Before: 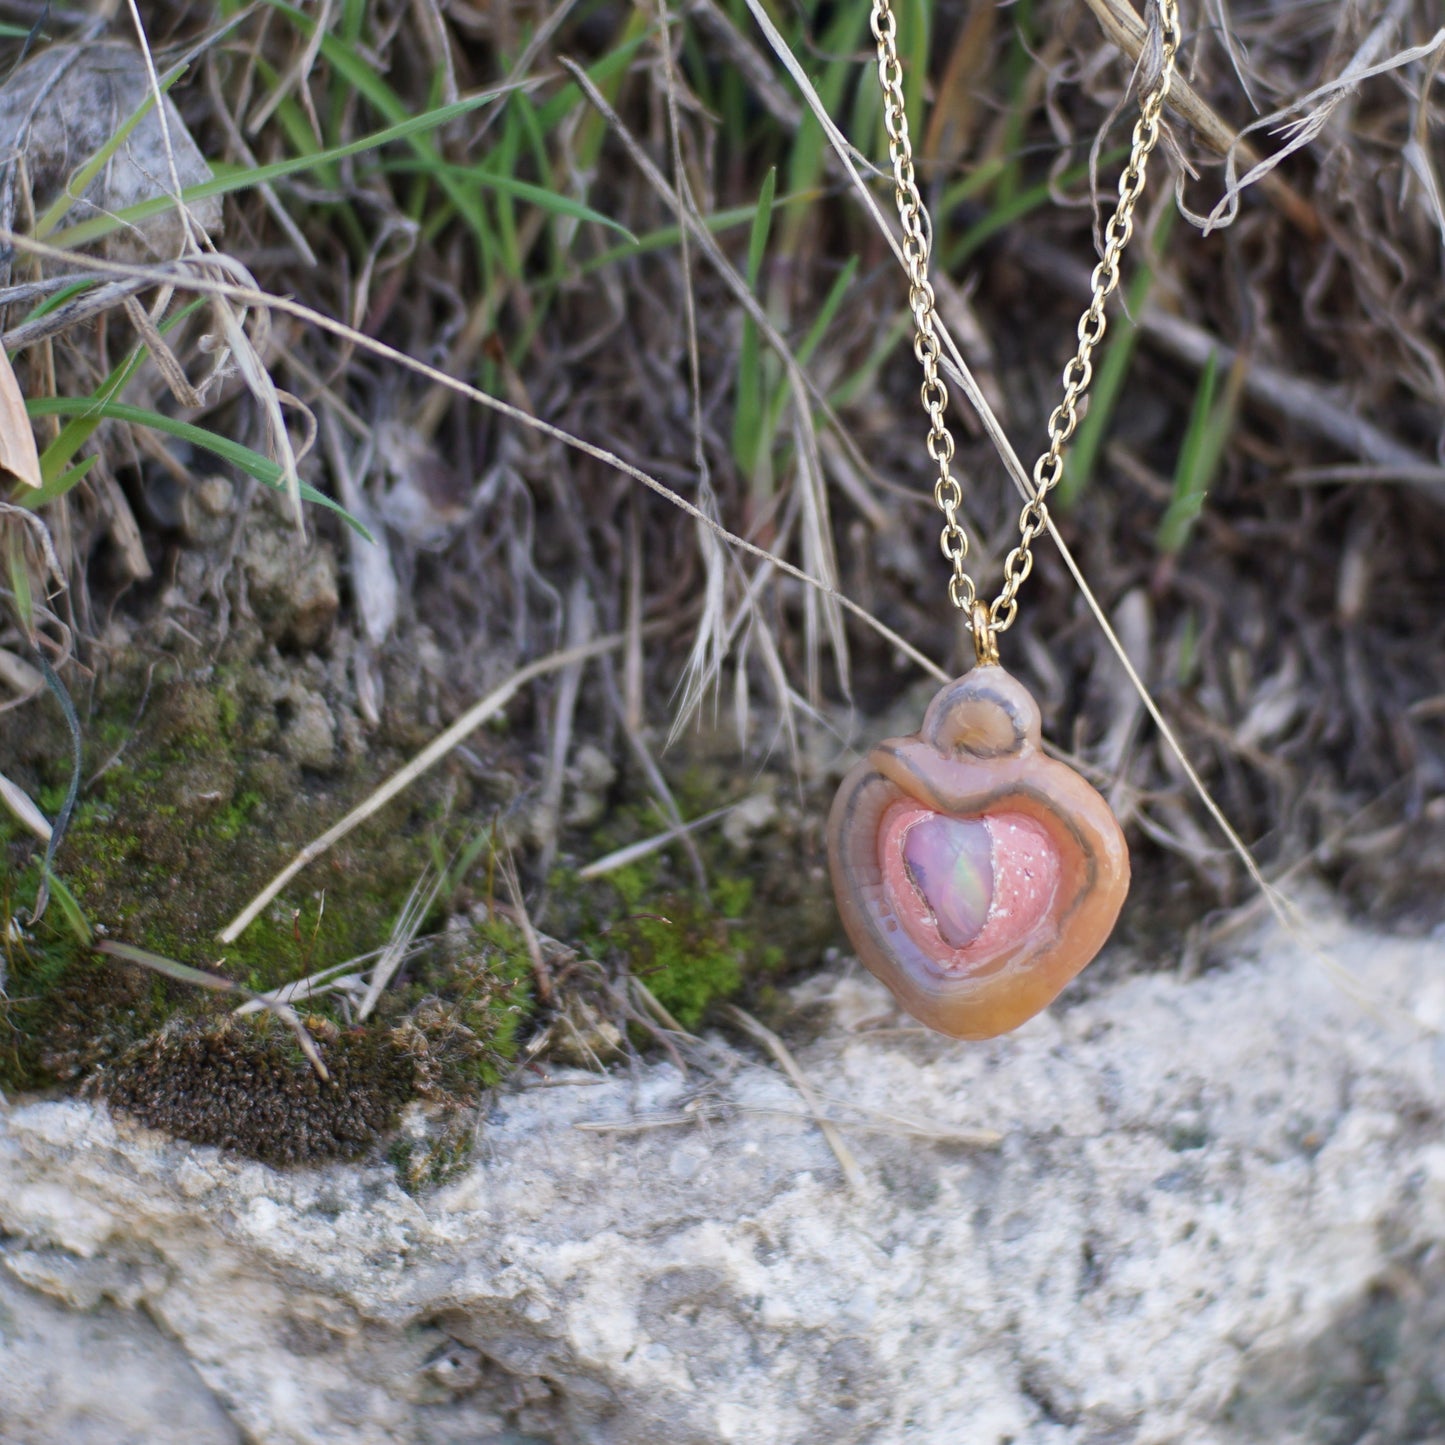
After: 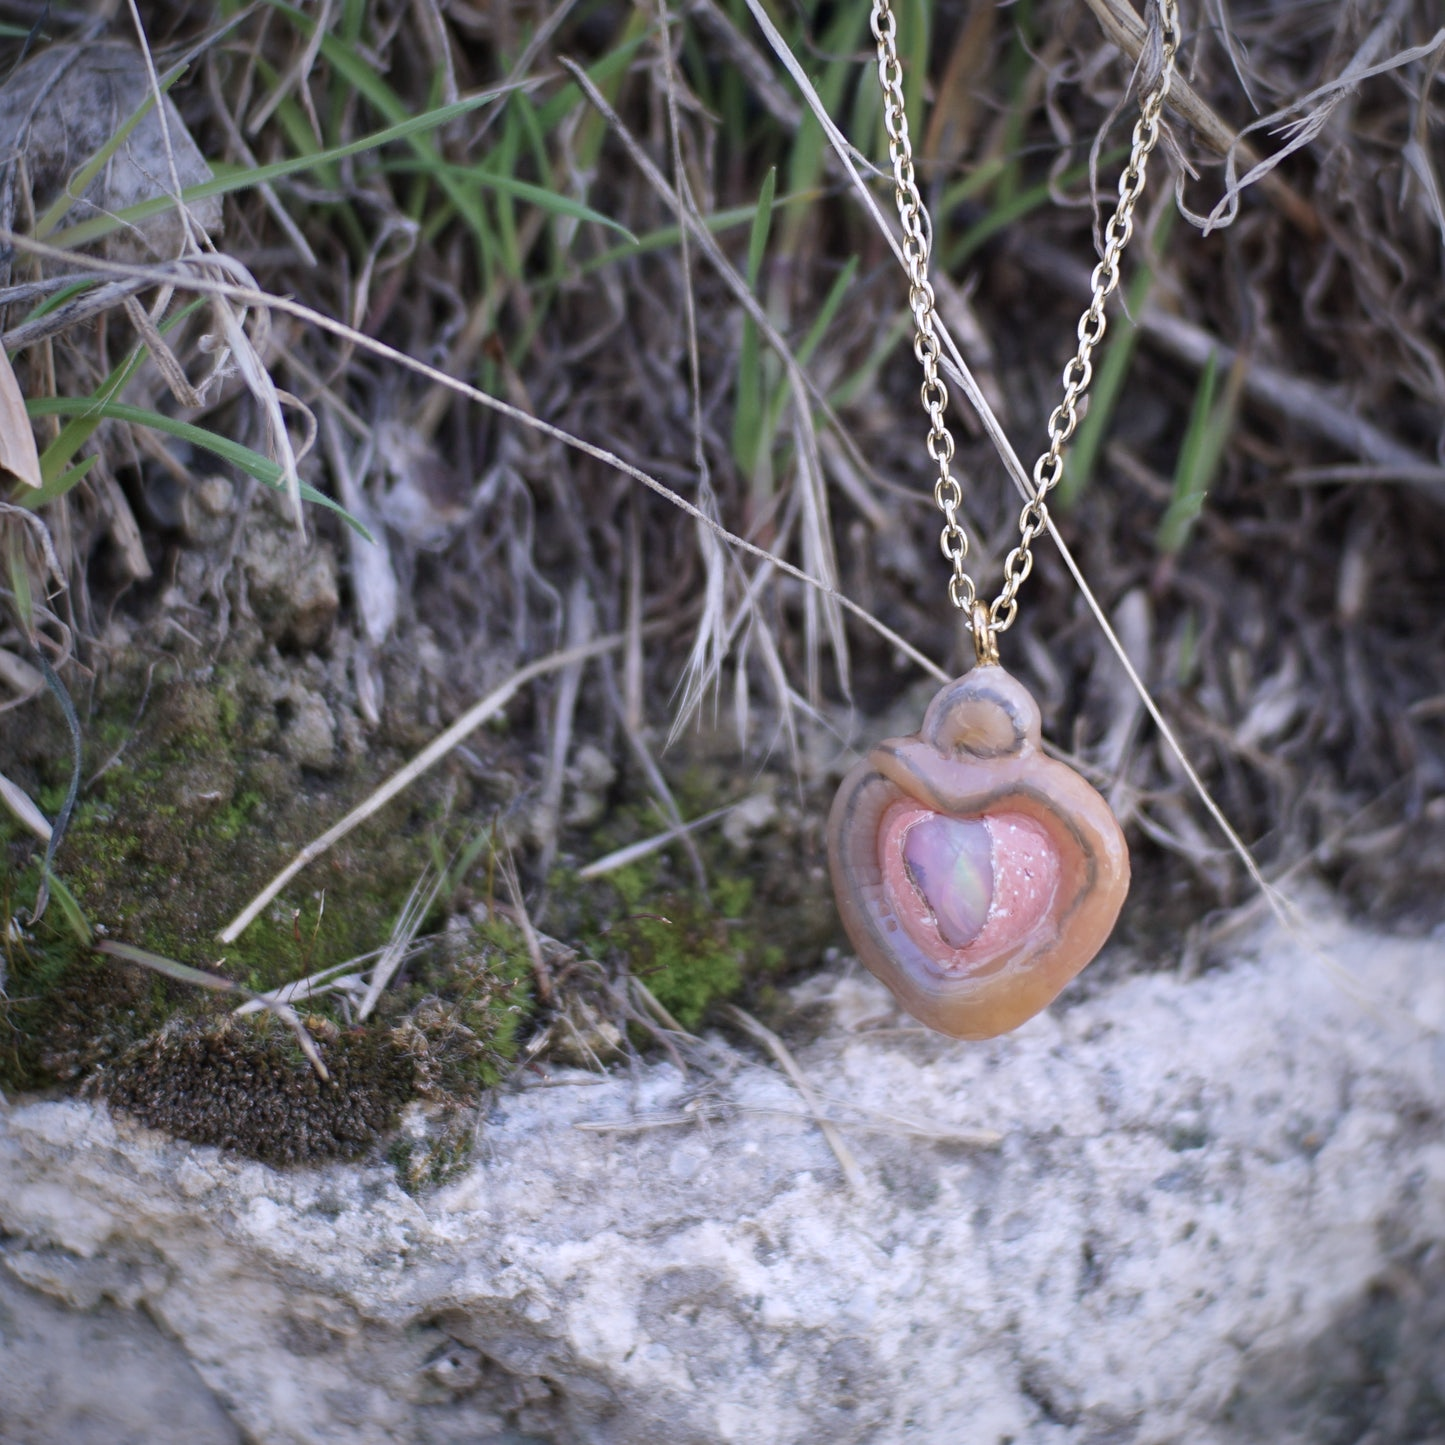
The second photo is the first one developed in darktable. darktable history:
white balance: red 1.004, blue 1.096
color balance: input saturation 80.07%
vignetting: saturation 0, unbound false
